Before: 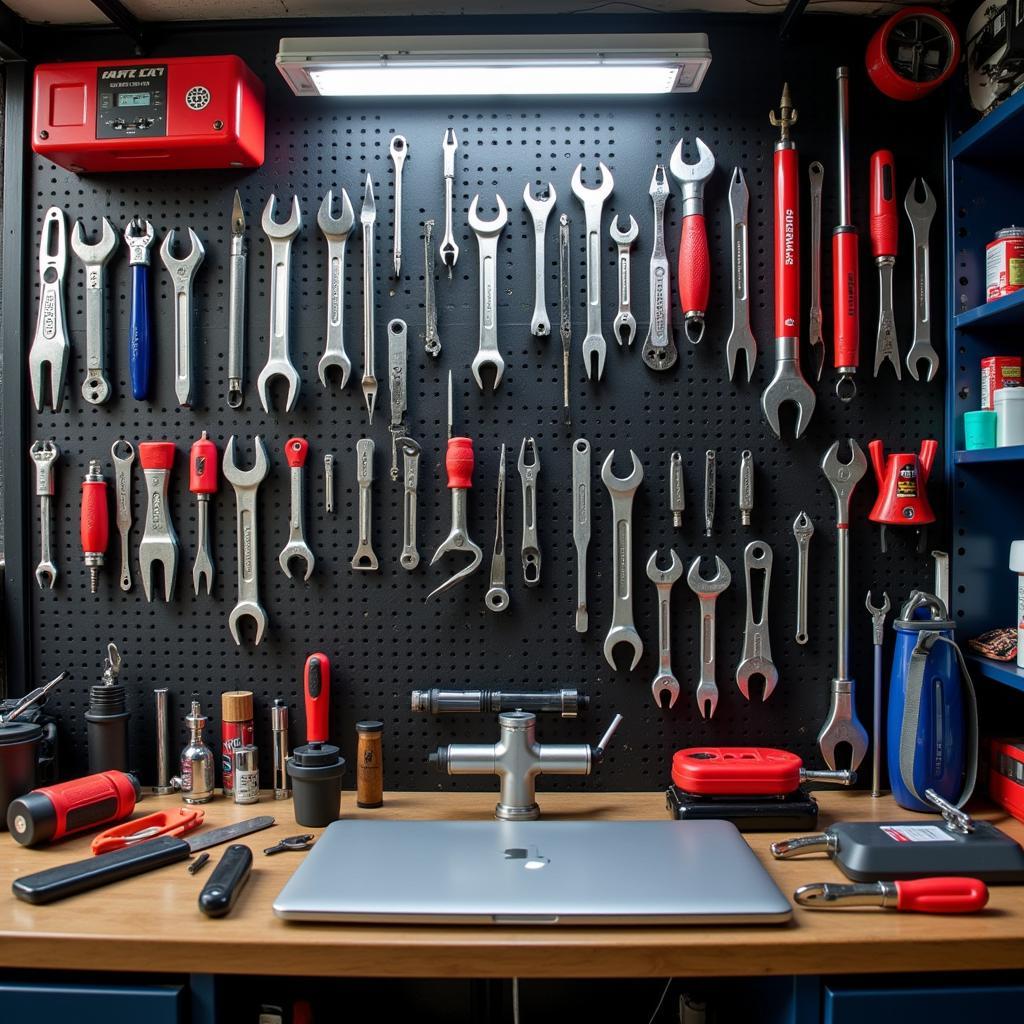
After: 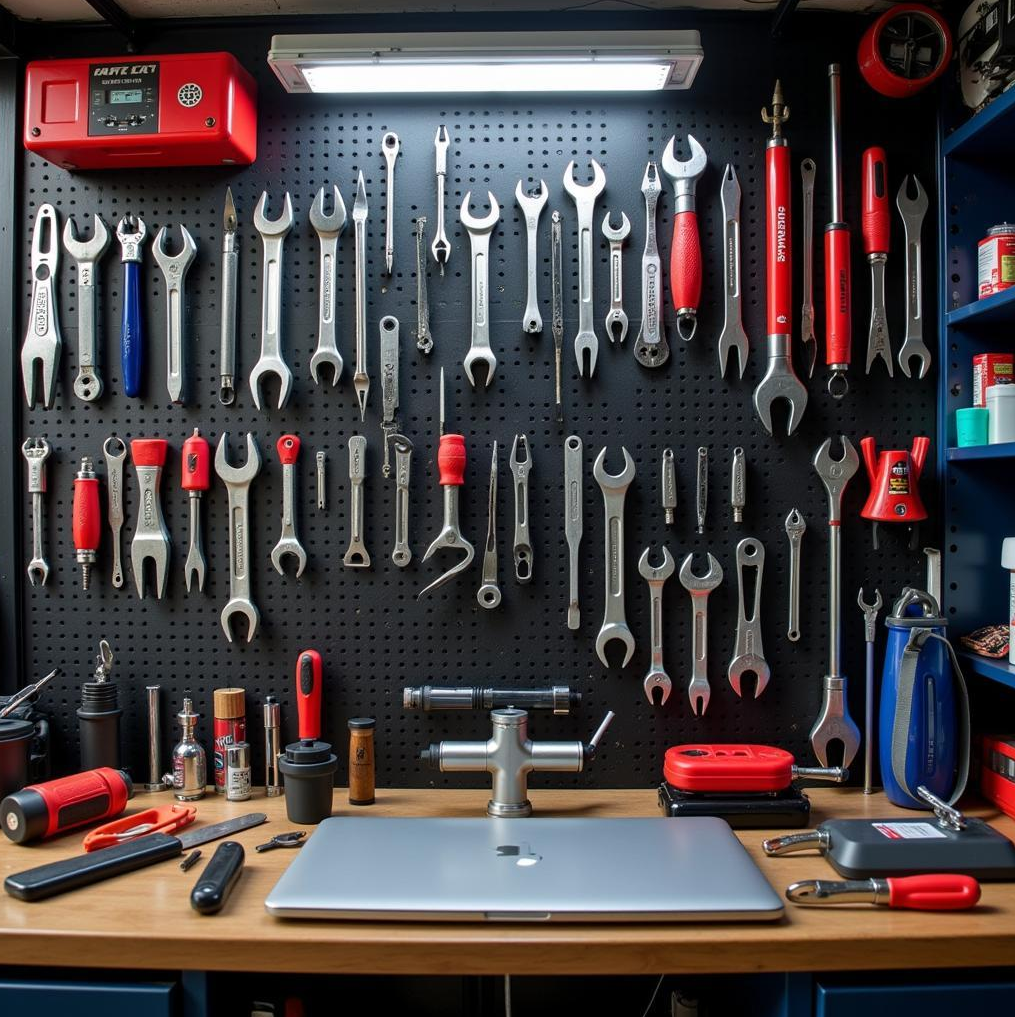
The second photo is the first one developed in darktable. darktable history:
crop and rotate: left 0.8%, top 0.331%, bottom 0.336%
